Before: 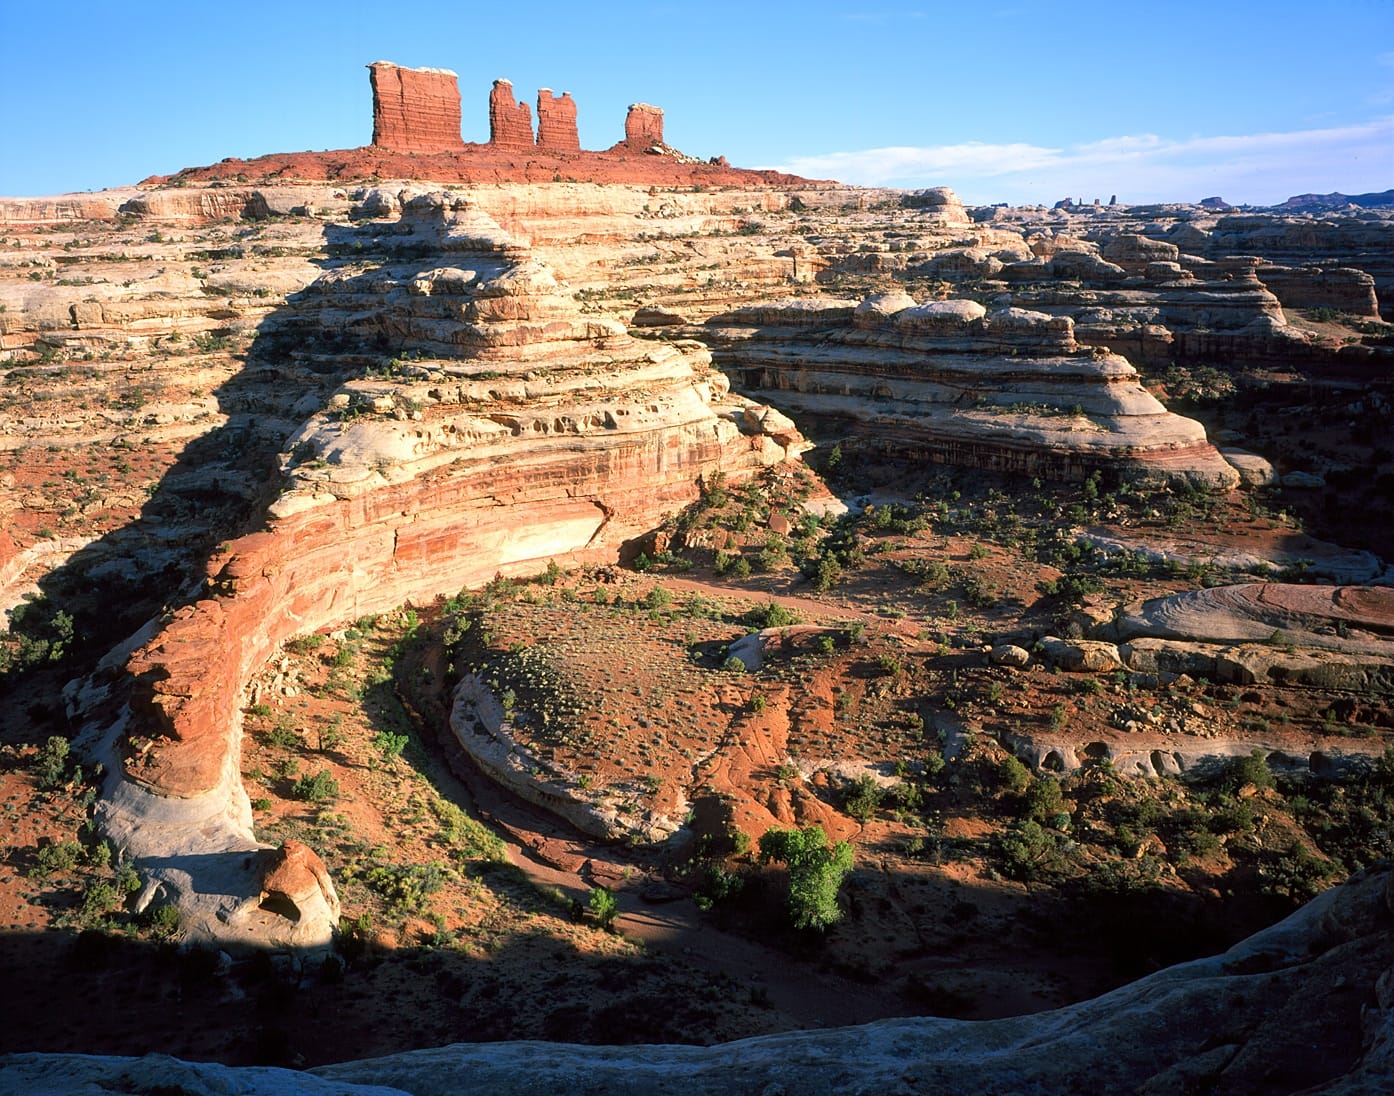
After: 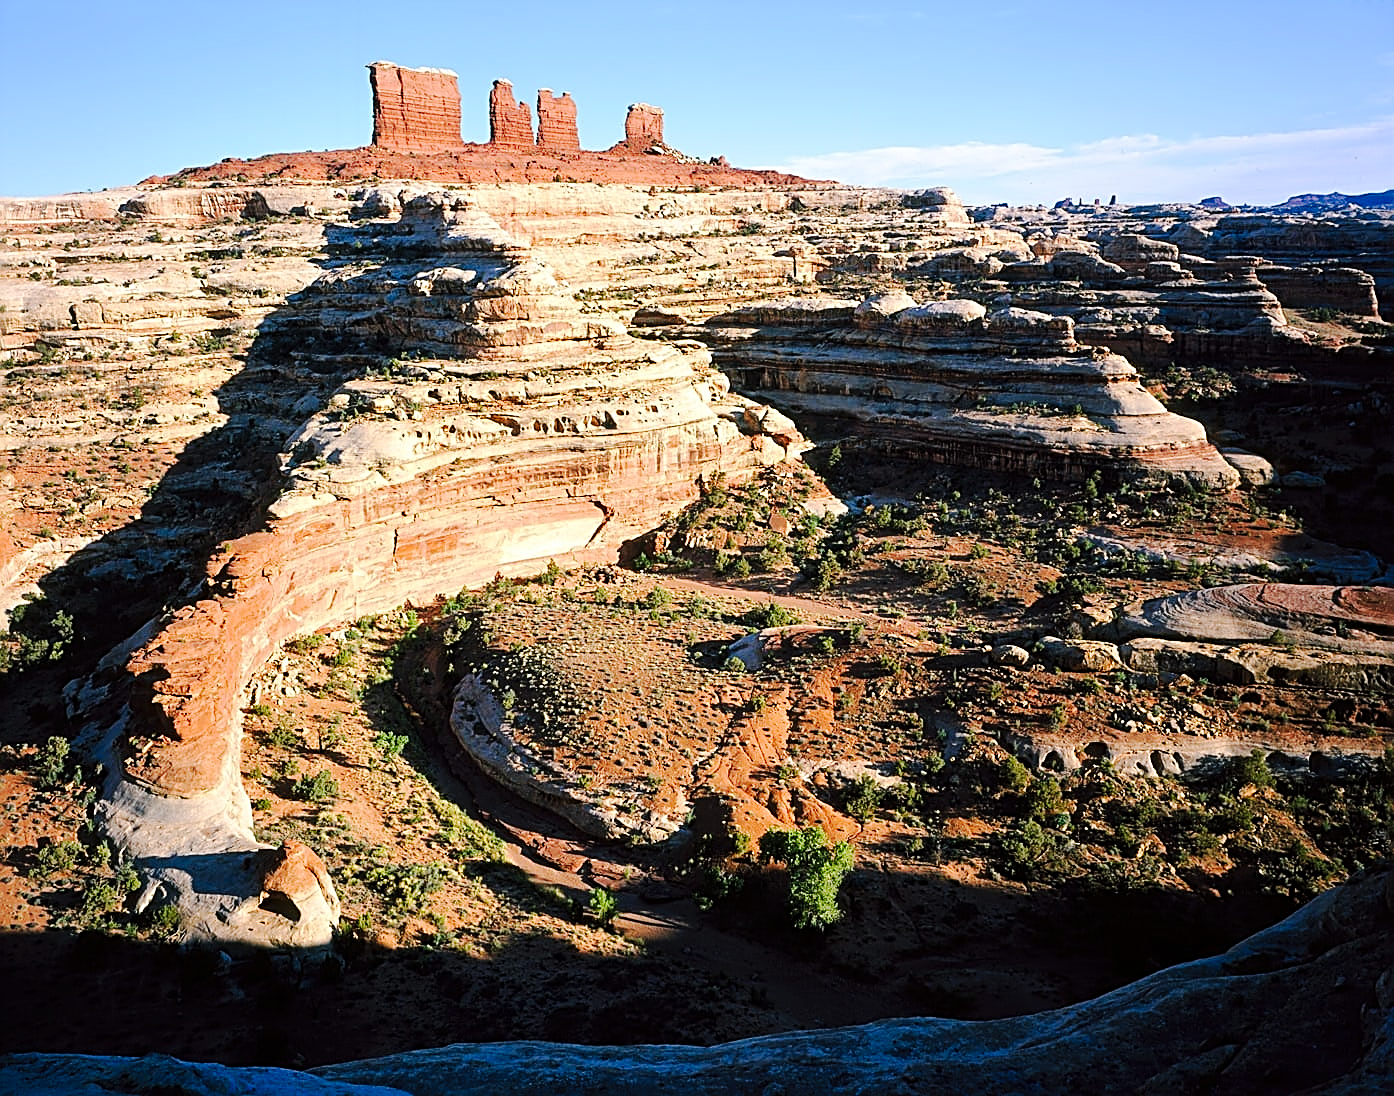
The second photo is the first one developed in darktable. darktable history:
sharpen: radius 2.623, amount 0.679
tone curve: curves: ch0 [(0, 0) (0.003, 0.002) (0.011, 0.009) (0.025, 0.018) (0.044, 0.03) (0.069, 0.043) (0.1, 0.057) (0.136, 0.079) (0.177, 0.125) (0.224, 0.178) (0.277, 0.255) (0.335, 0.341) (0.399, 0.443) (0.468, 0.553) (0.543, 0.644) (0.623, 0.718) (0.709, 0.779) (0.801, 0.849) (0.898, 0.929) (1, 1)], preserve colors none
